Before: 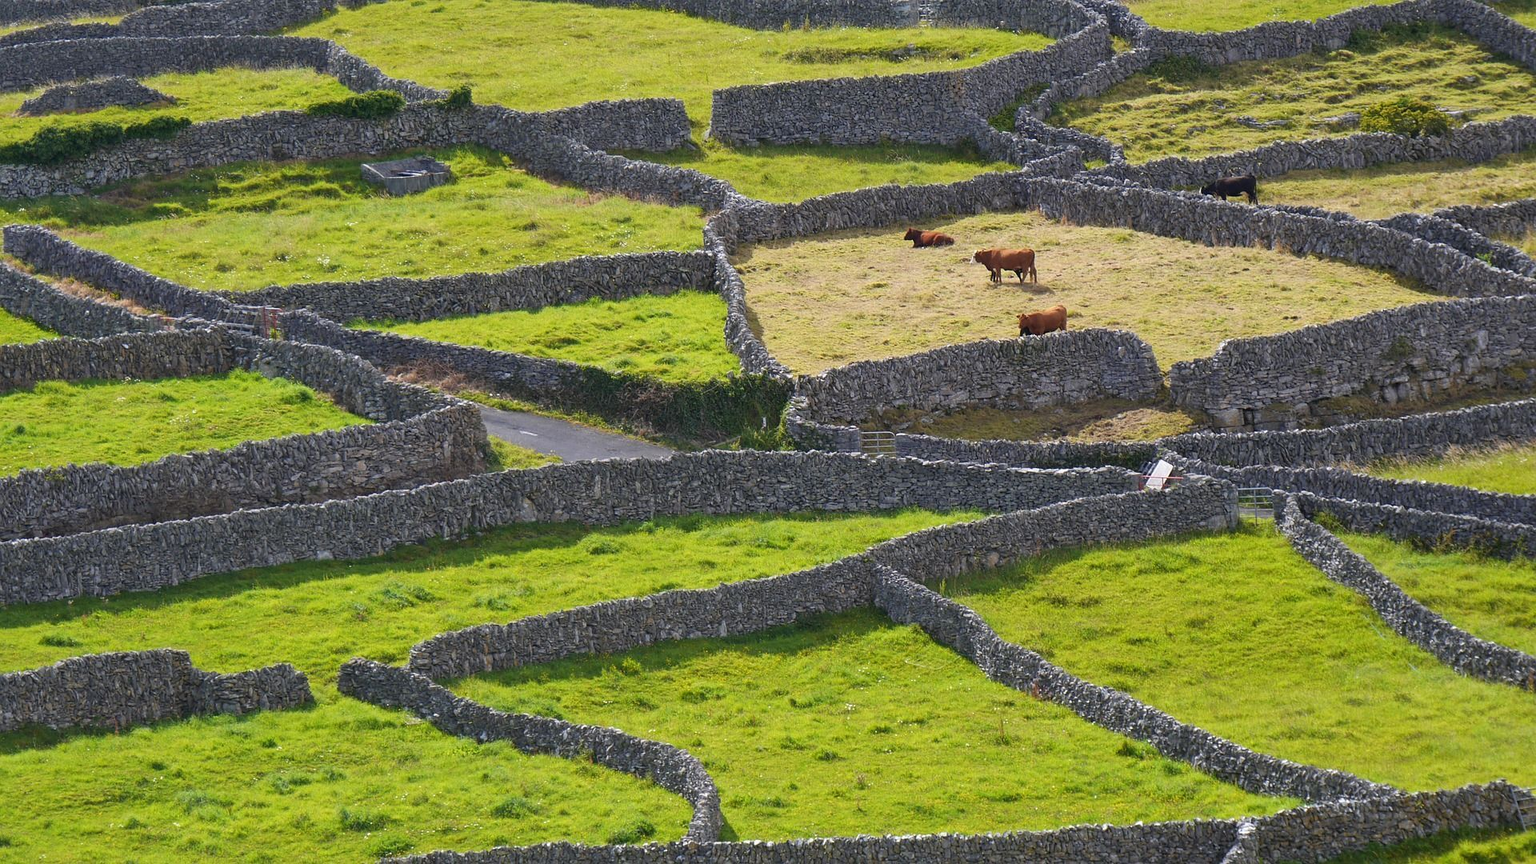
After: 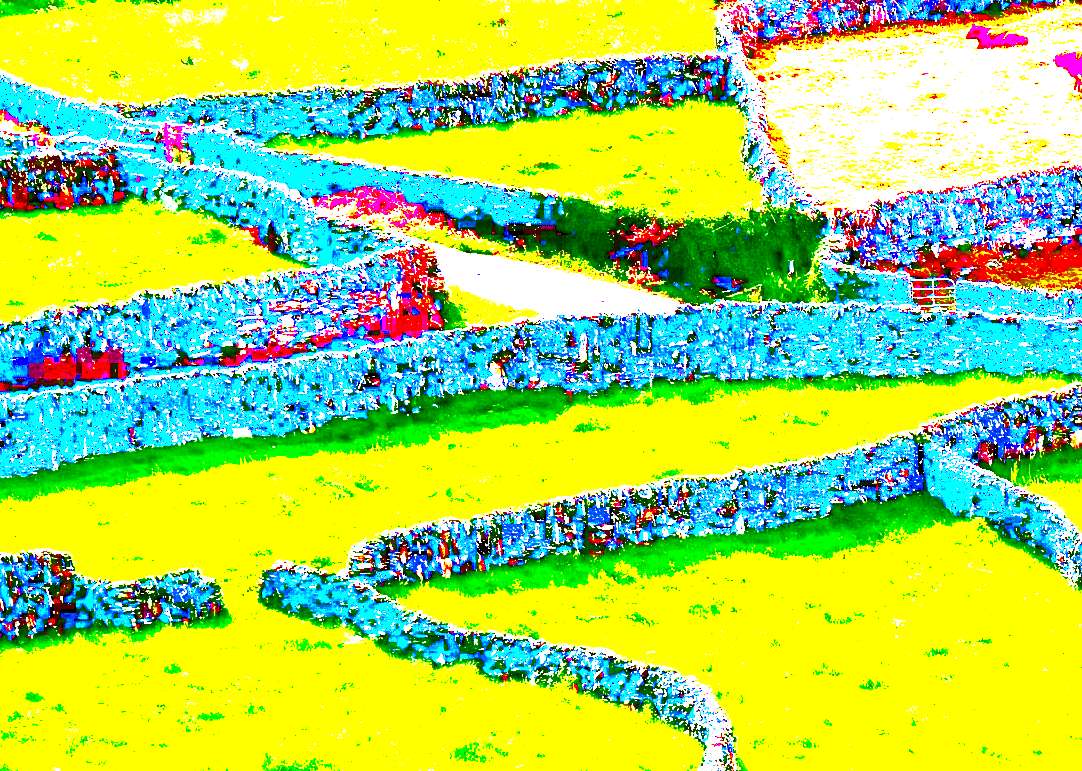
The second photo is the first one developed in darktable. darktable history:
exposure: black level correction 0.099, exposure 3.027 EV, compensate exposure bias true, compensate highlight preservation false
tone curve: curves: ch0 [(0, 0) (0.003, 0.004) (0.011, 0.015) (0.025, 0.033) (0.044, 0.059) (0.069, 0.092) (0.1, 0.132) (0.136, 0.18) (0.177, 0.235) (0.224, 0.297) (0.277, 0.366) (0.335, 0.44) (0.399, 0.52) (0.468, 0.594) (0.543, 0.661) (0.623, 0.727) (0.709, 0.79) (0.801, 0.86) (0.898, 0.928) (1, 1)], color space Lab, linked channels, preserve colors none
crop: left 8.575%, top 24.224%, right 35.047%, bottom 4.304%
